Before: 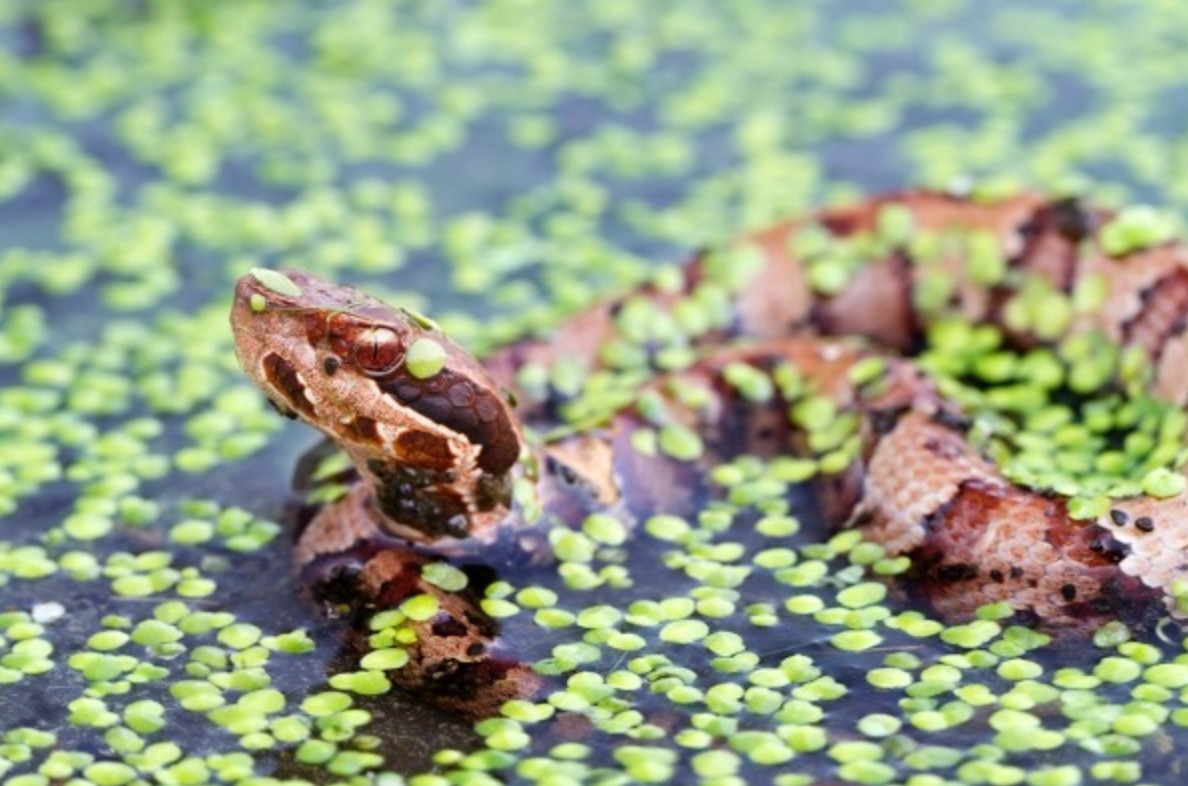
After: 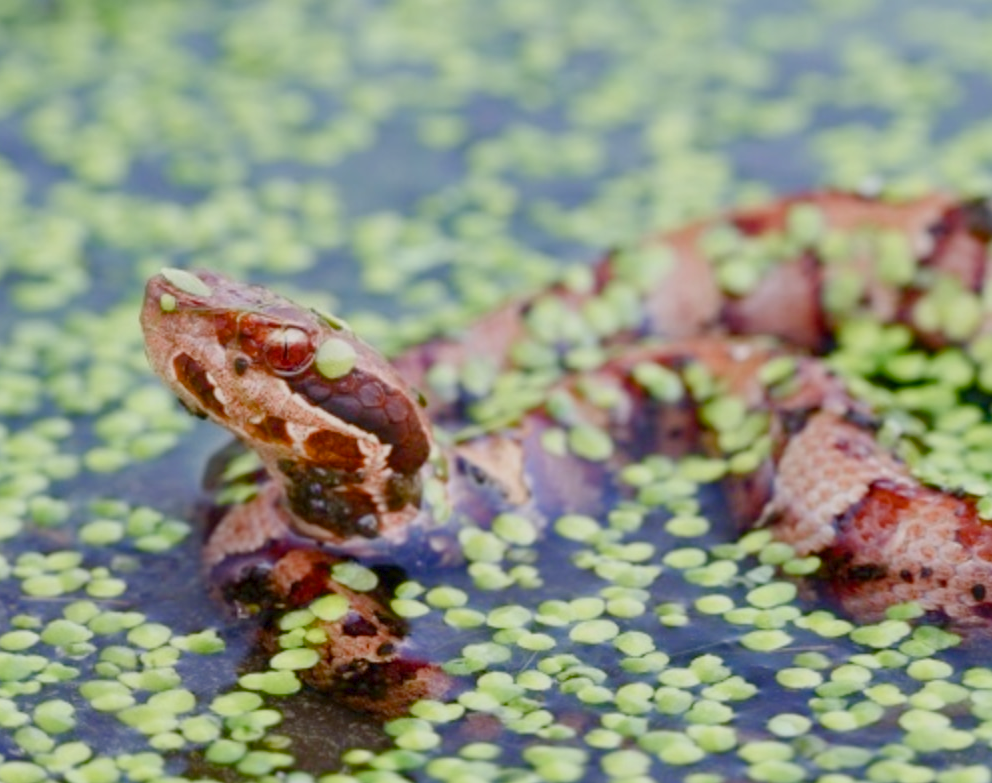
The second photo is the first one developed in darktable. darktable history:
crop: left 7.598%, right 7.873%
color balance rgb: shadows lift › chroma 1%, shadows lift › hue 113°, highlights gain › chroma 0.2%, highlights gain › hue 333°, perceptual saturation grading › global saturation 20%, perceptual saturation grading › highlights -50%, perceptual saturation grading › shadows 25%, contrast -20%
